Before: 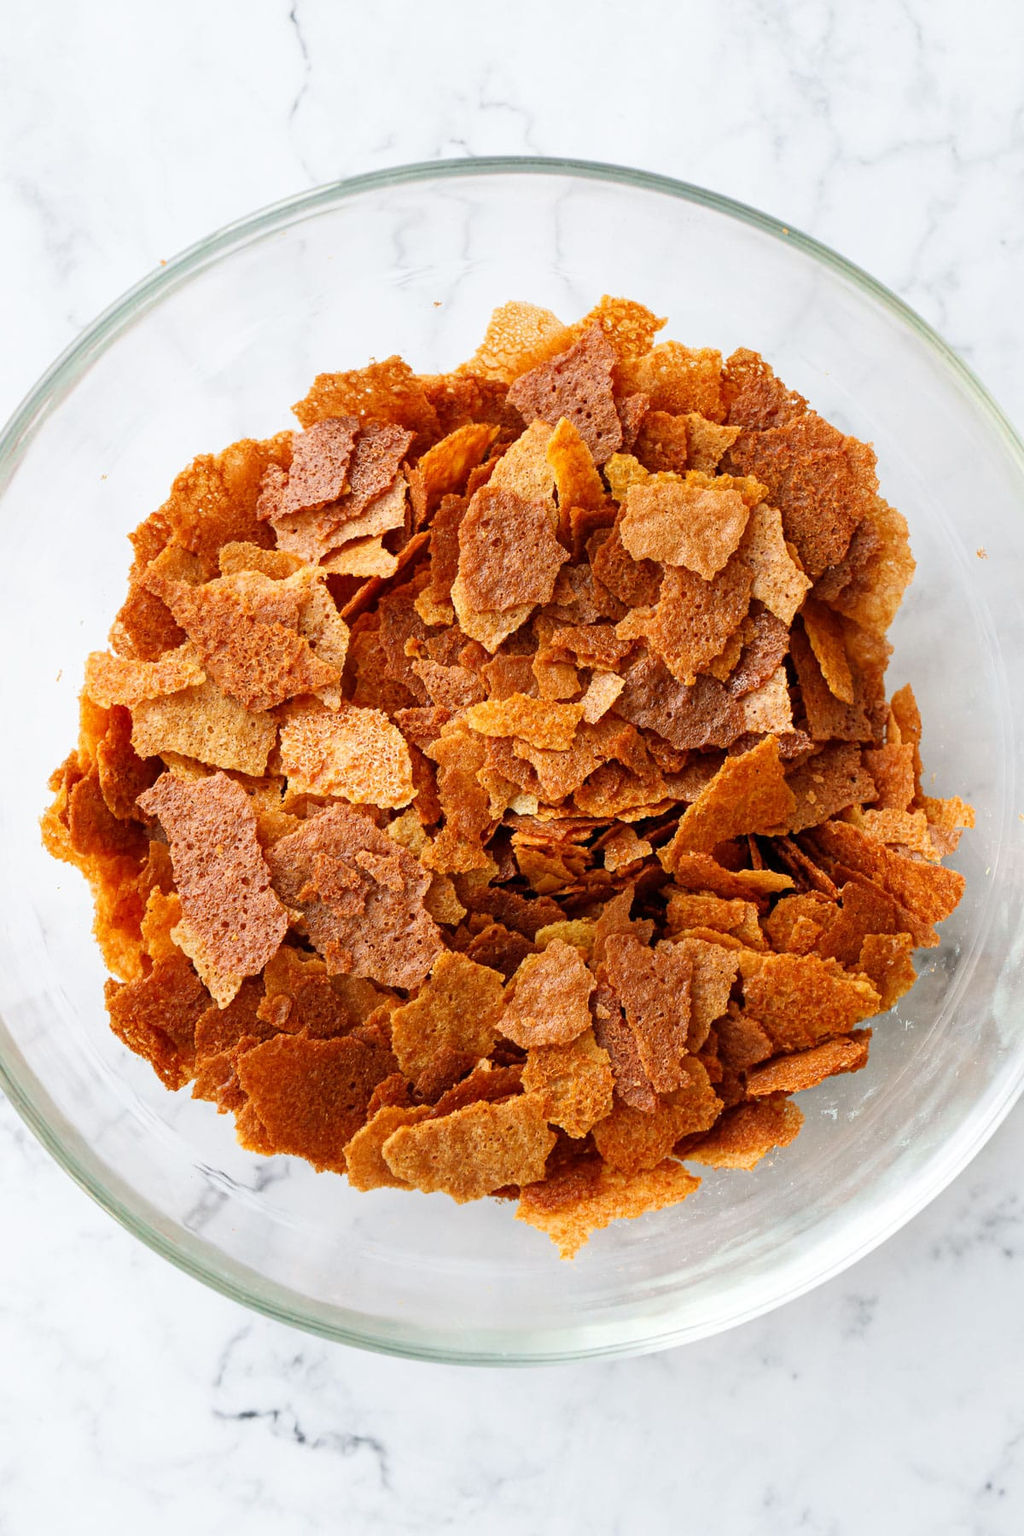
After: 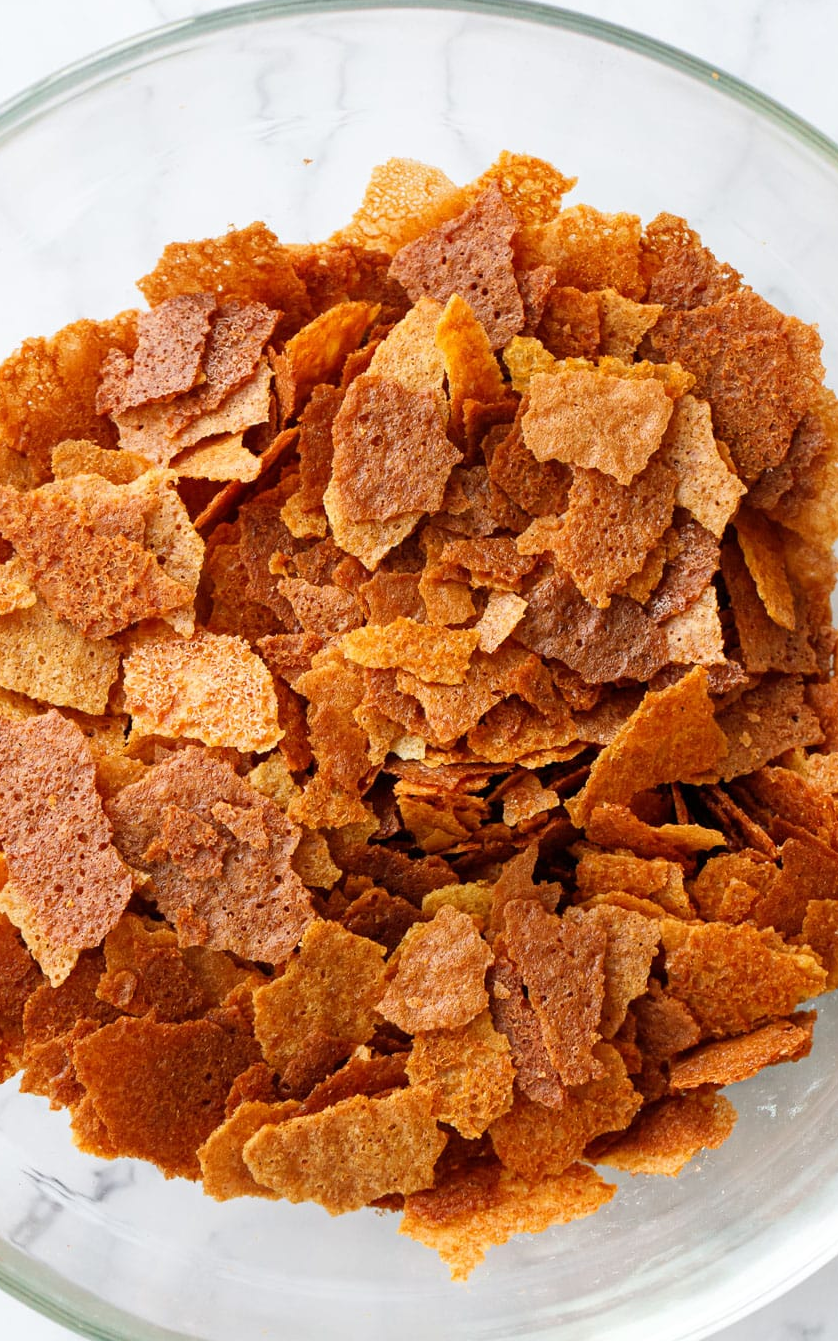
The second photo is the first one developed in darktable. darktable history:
crop and rotate: left 17.137%, top 10.88%, right 12.952%, bottom 14.566%
